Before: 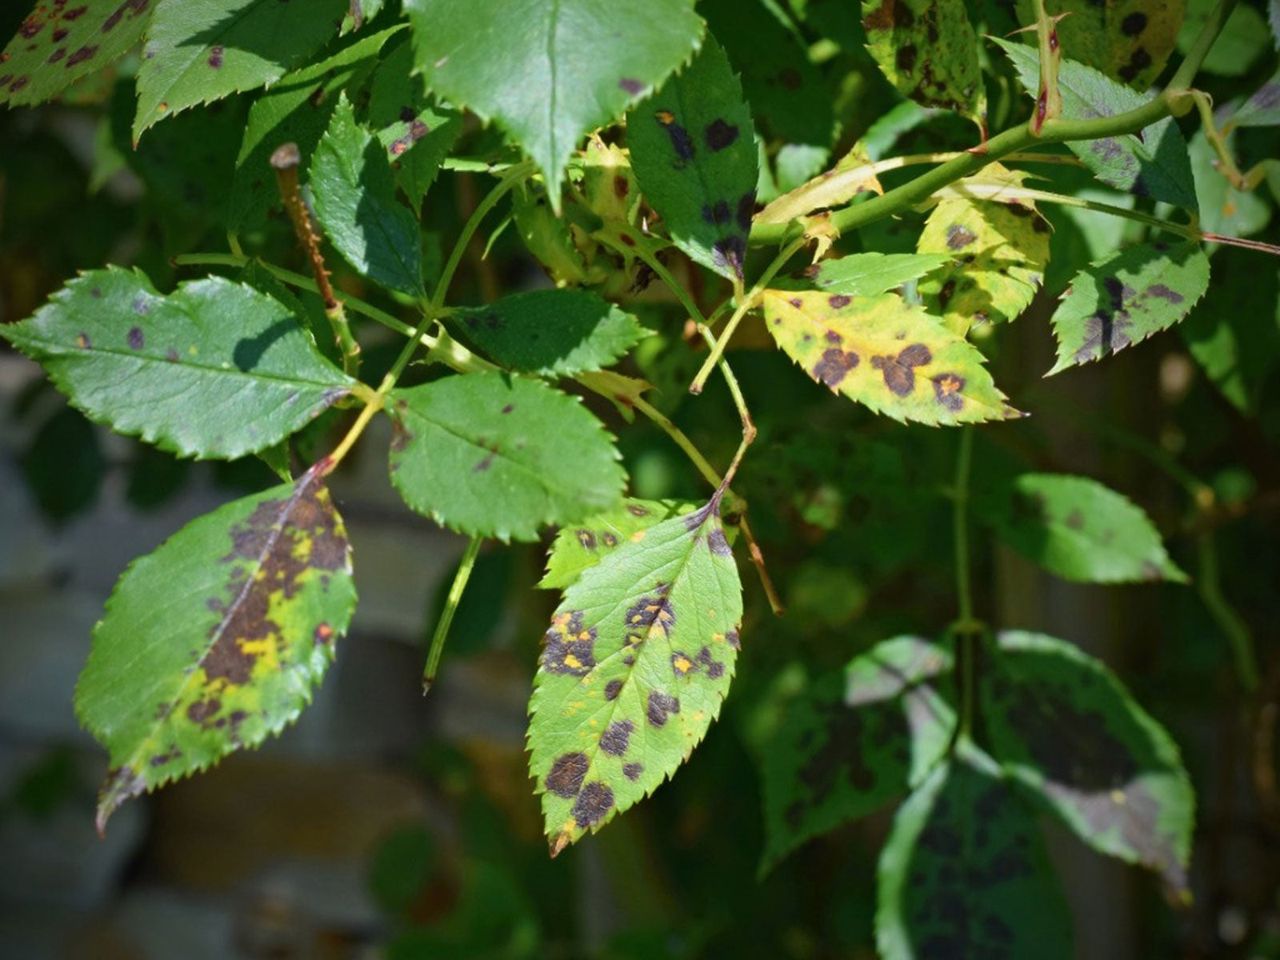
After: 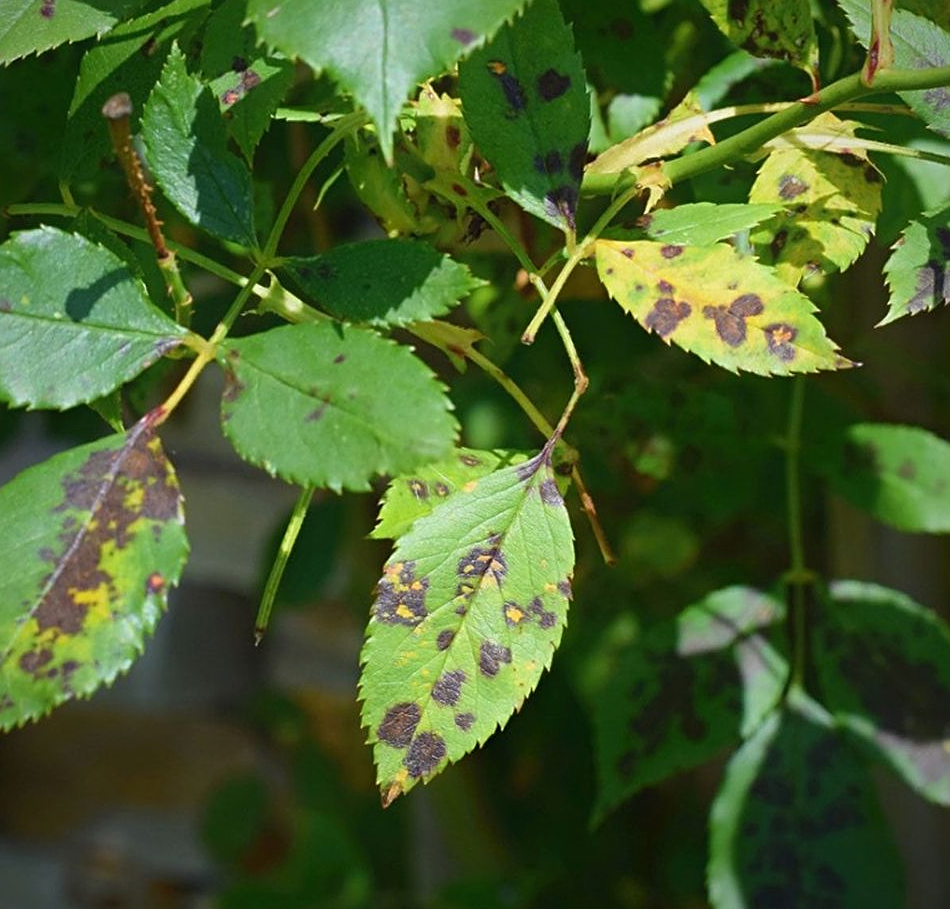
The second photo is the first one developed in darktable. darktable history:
contrast equalizer: y [[0.5, 0.488, 0.462, 0.461, 0.491, 0.5], [0.5 ×6], [0.5 ×6], [0 ×6], [0 ×6]]
white balance: emerald 1
sharpen: on, module defaults
crop and rotate: left 13.15%, top 5.251%, right 12.609%
